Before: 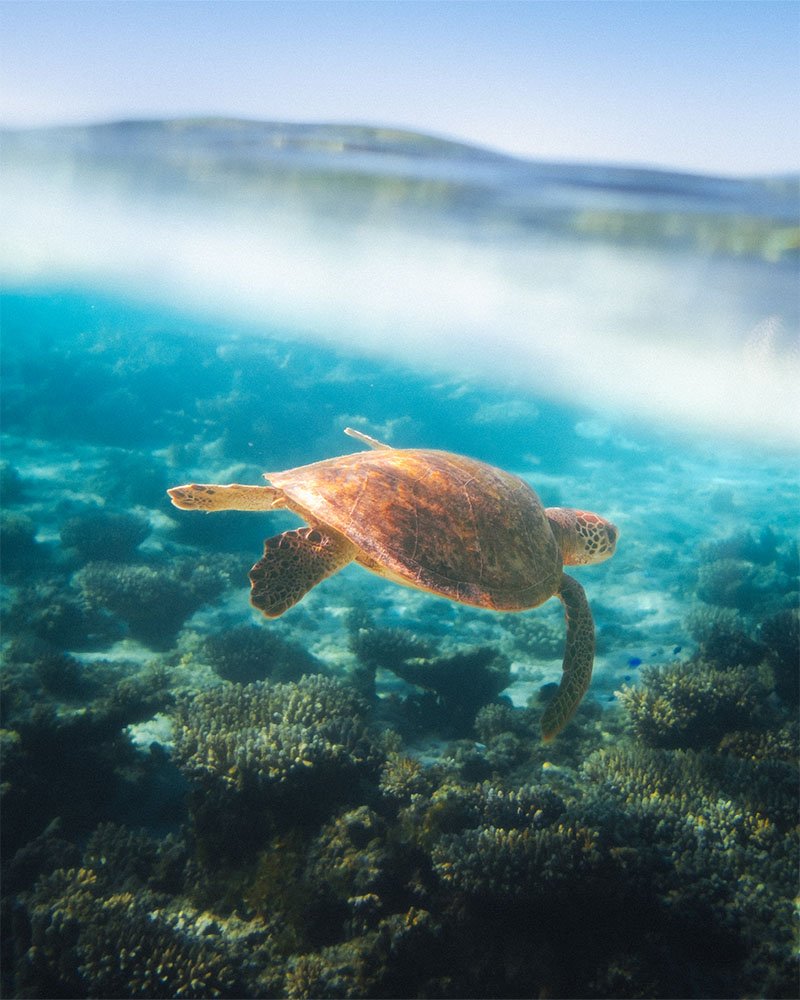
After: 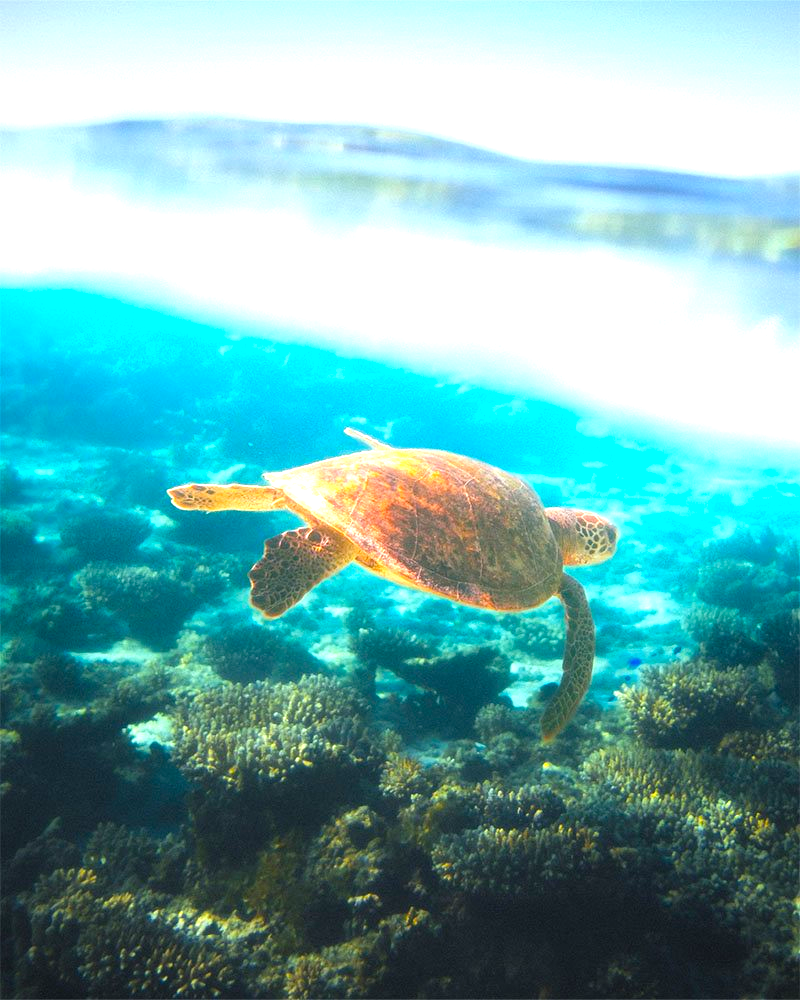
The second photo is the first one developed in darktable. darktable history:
vignetting: fall-off start 91.94%, brightness -0.401, saturation -0.299
exposure: black level correction 0, exposure 1 EV, compensate exposure bias true, compensate highlight preservation false
color balance rgb: shadows lift › chroma 0.701%, shadows lift › hue 112.48°, perceptual saturation grading › global saturation 14.926%, global vibrance 24.956%
